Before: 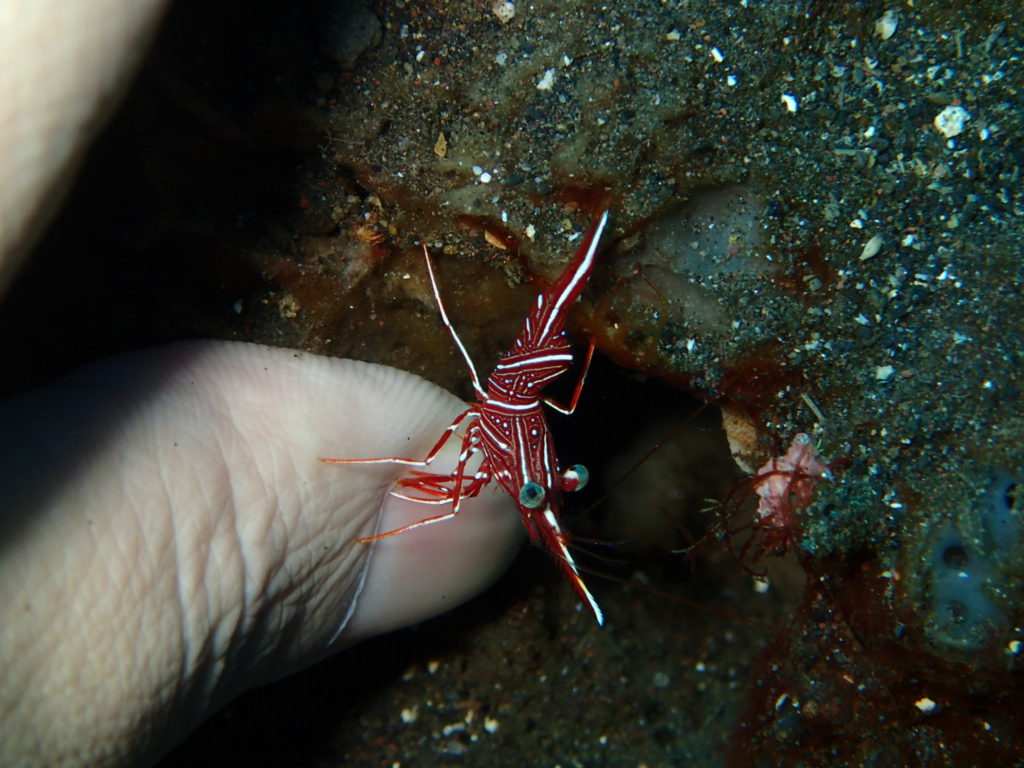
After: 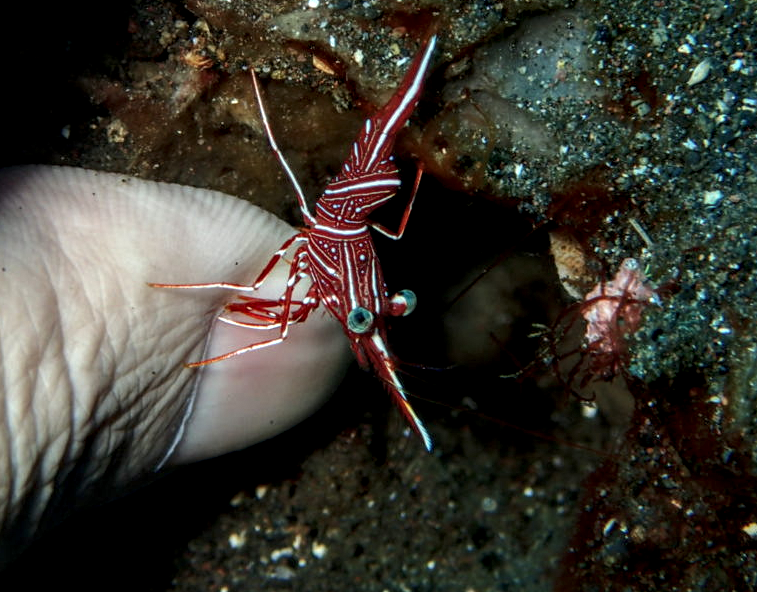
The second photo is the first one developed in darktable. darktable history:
local contrast: highlights 0%, shadows 0%, detail 182%
crop: left 16.871%, top 22.857%, right 9.116%
